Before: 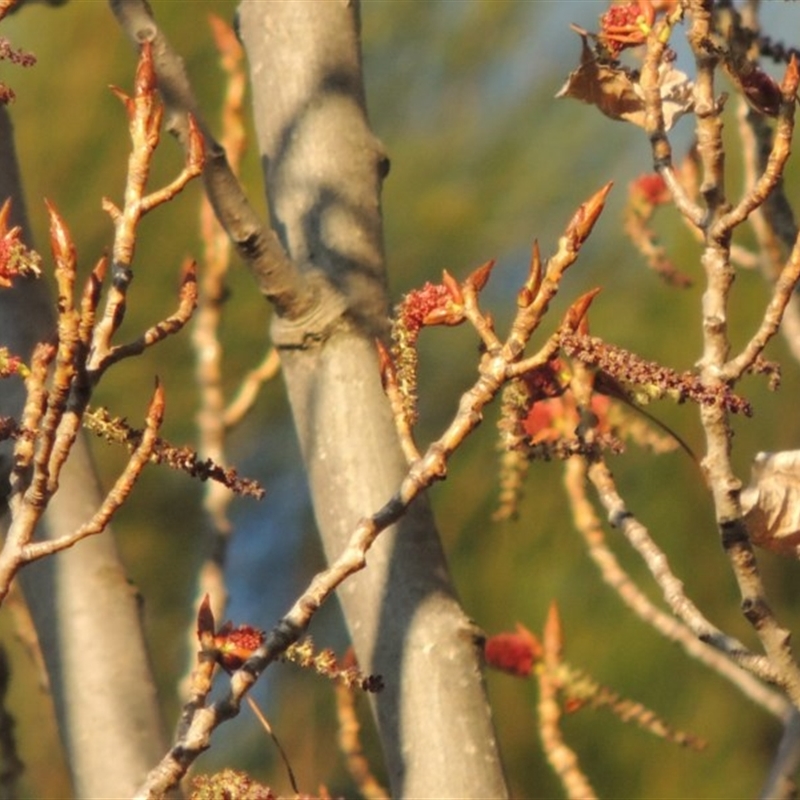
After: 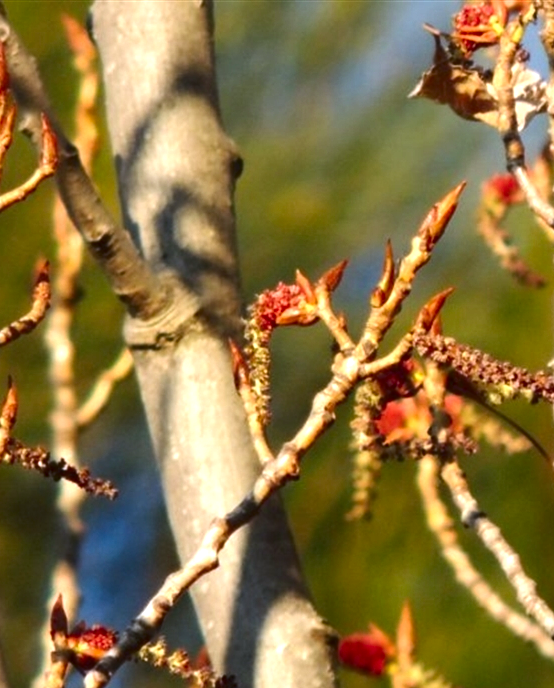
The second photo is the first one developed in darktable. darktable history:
exposure: exposure 0.6 EV, compensate highlight preservation false
crop: left 18.479%, right 12.2%, bottom 13.971%
tone equalizer: on, module defaults
contrast brightness saturation: contrast 0.13, brightness -0.24, saturation 0.14
white balance: red 0.967, blue 1.119, emerald 0.756
